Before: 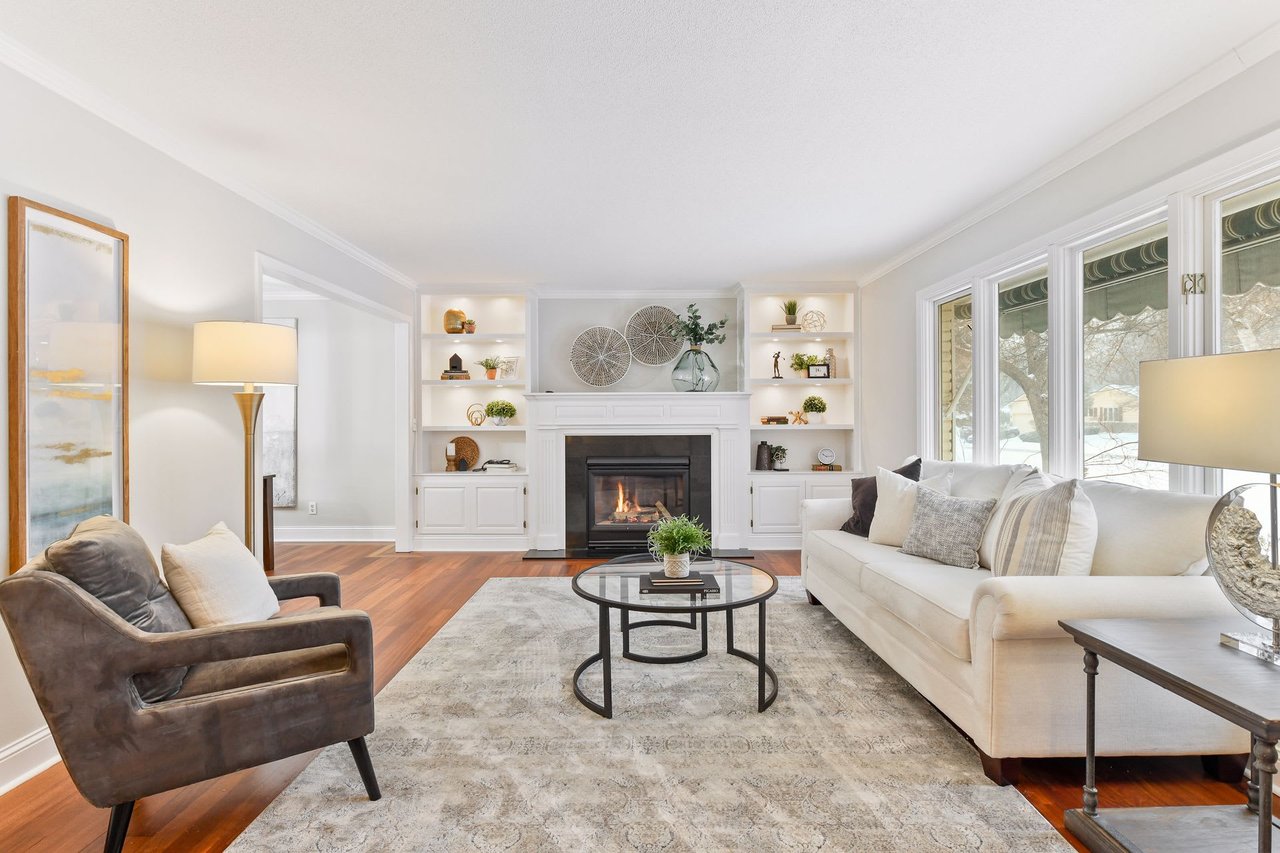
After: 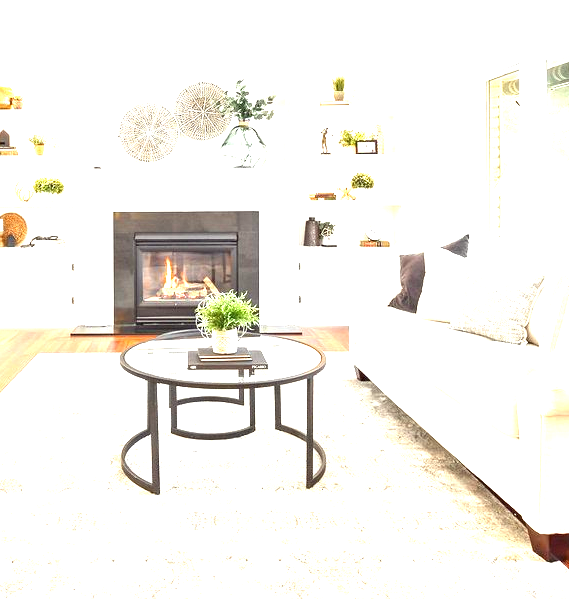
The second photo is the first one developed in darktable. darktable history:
crop: left 35.377%, top 26.348%, right 20.136%, bottom 3.362%
exposure: black level correction 0, exposure 2.112 EV, compensate highlight preservation false
color correction: highlights a* -1.04, highlights b* 4.45, shadows a* 3.51
